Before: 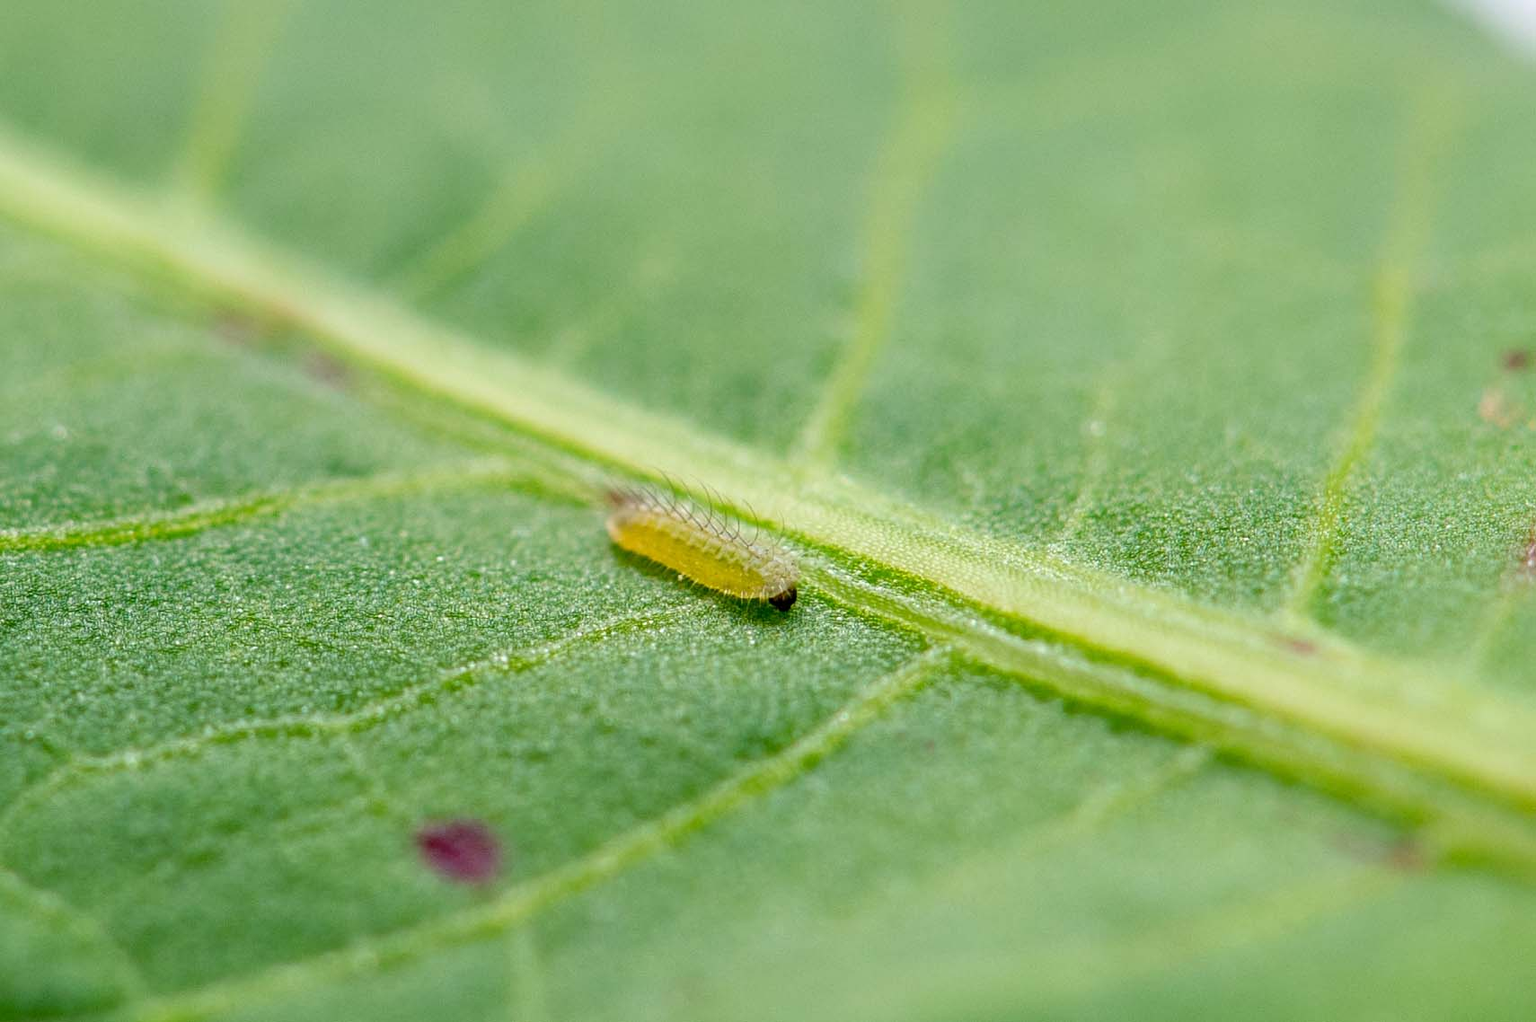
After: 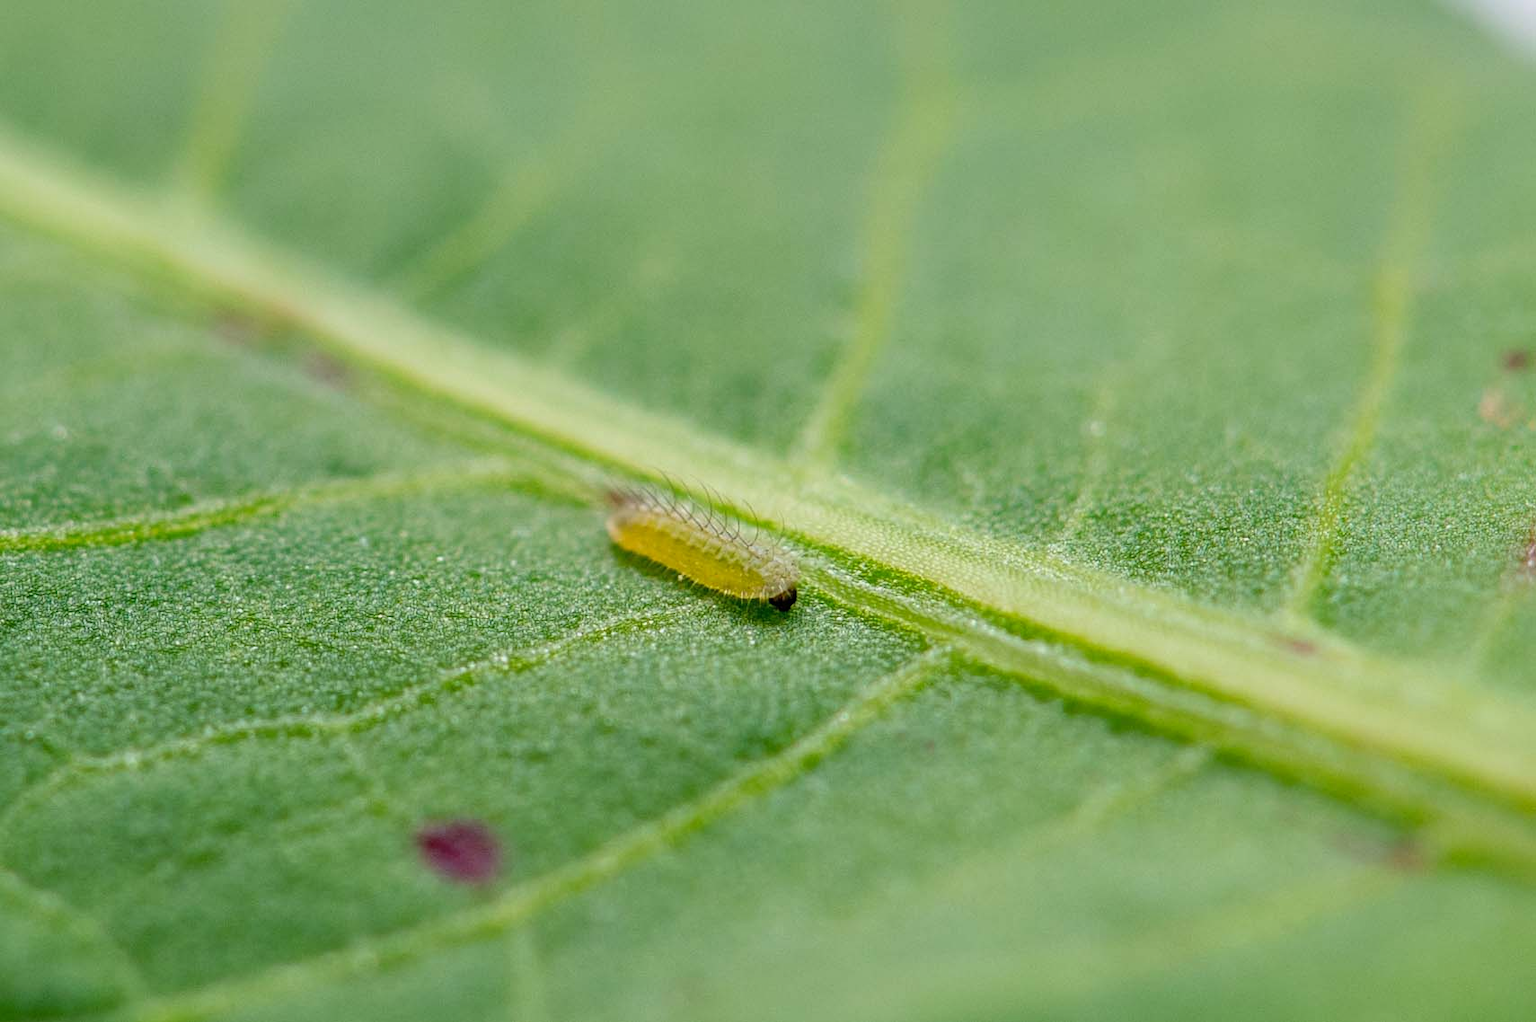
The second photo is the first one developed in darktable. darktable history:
exposure: black level correction 0, exposure 0.5 EV, compensate exposure bias true, compensate highlight preservation false
shadows and highlights: radius 125.46, shadows 21.19, highlights -21.19, low approximation 0.01
